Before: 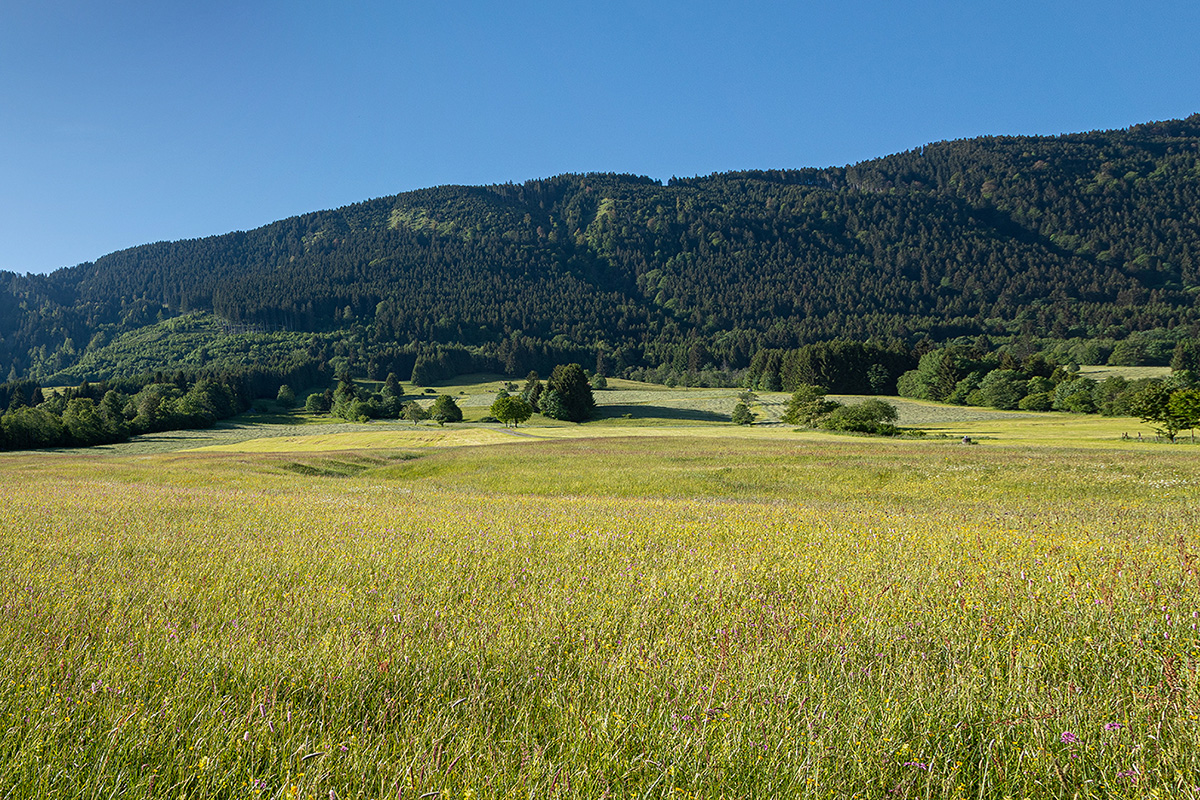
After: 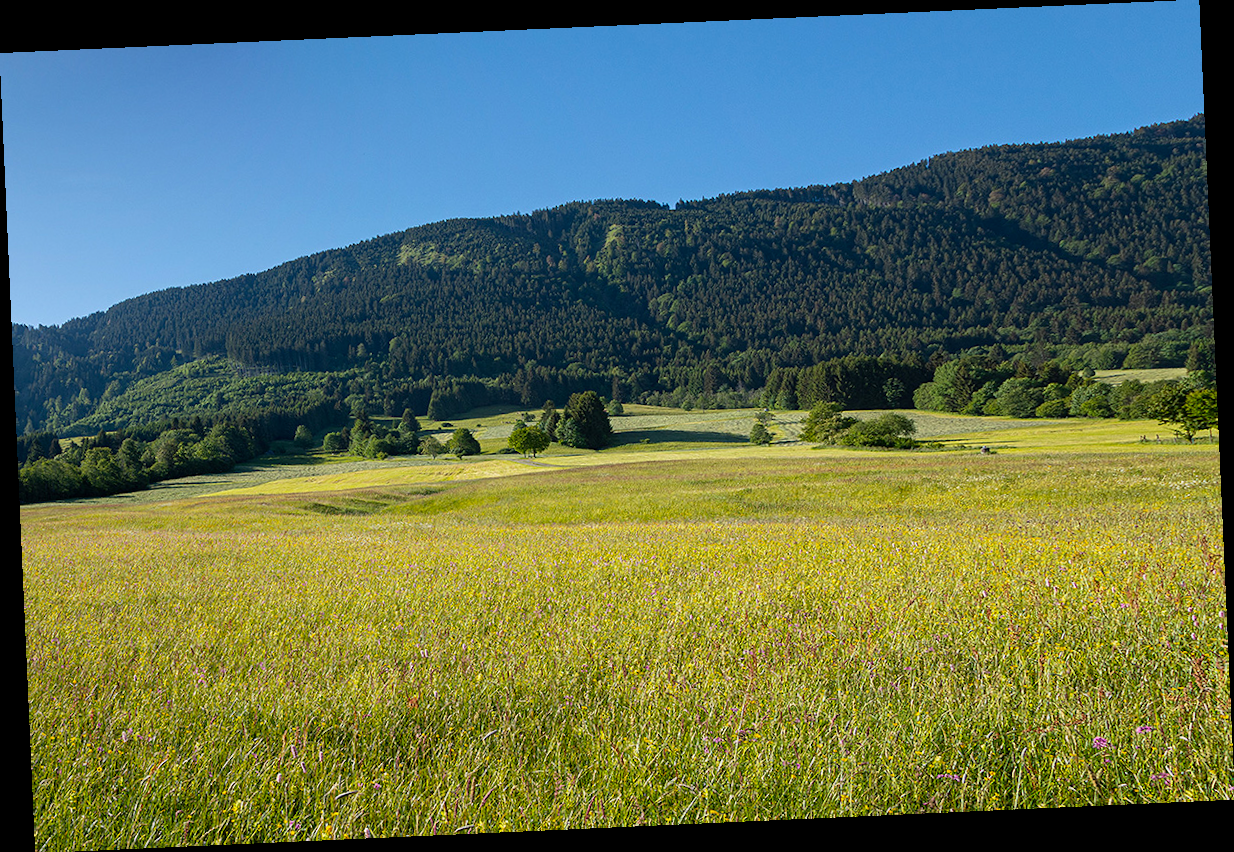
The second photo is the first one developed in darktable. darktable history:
rotate and perspective: rotation -2.56°, automatic cropping off
color balance: output saturation 110%
